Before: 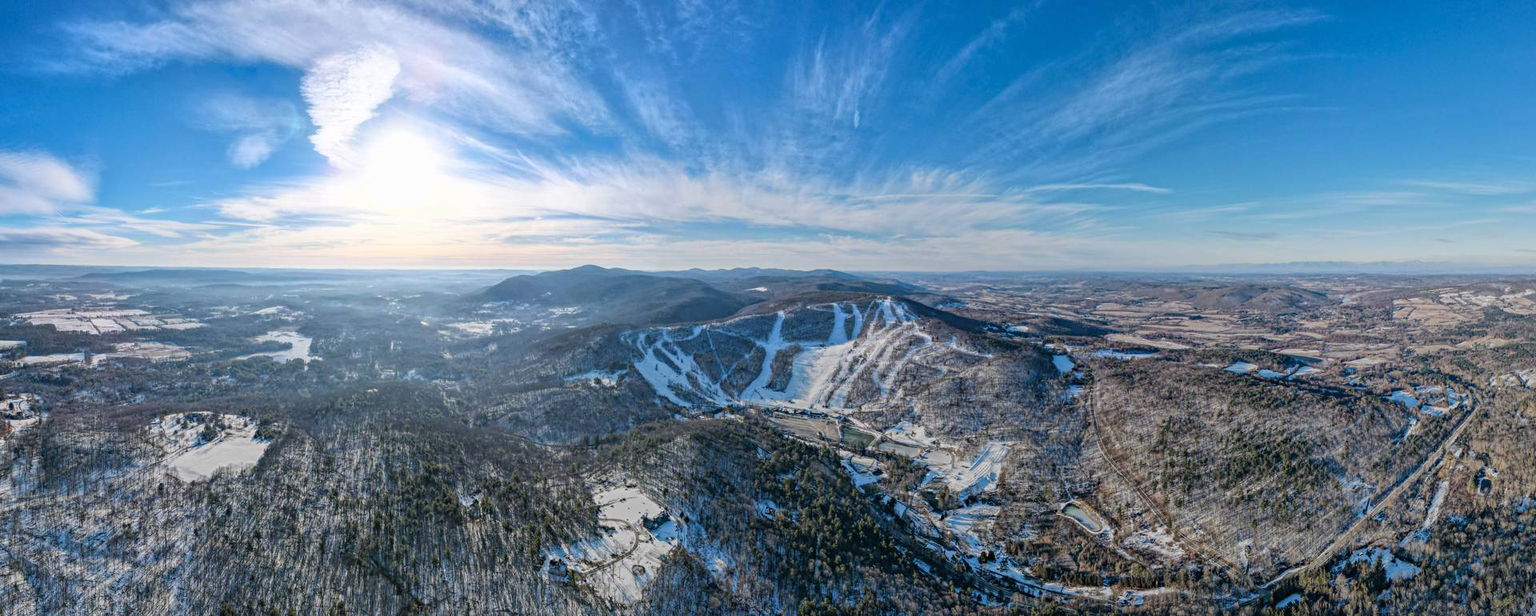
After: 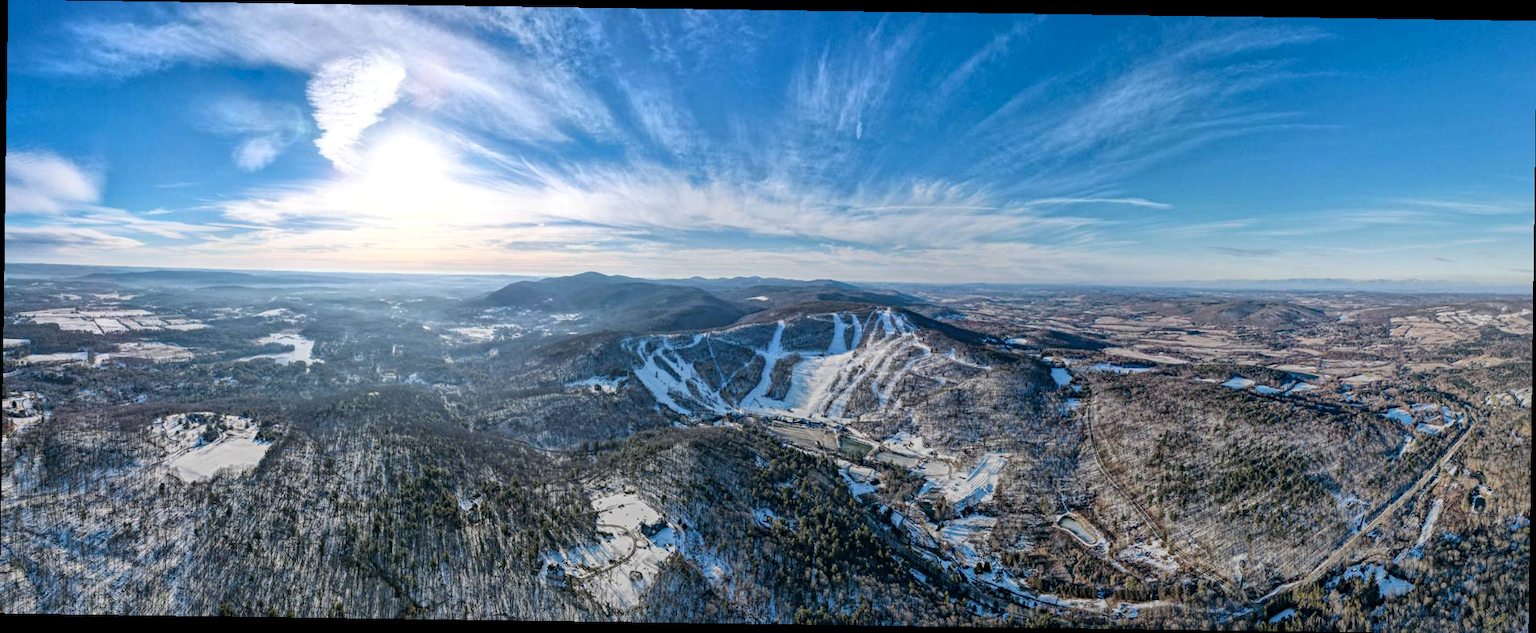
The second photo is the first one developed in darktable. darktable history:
local contrast: mode bilateral grid, contrast 20, coarseness 50, detail 132%, midtone range 0.2
rotate and perspective: rotation 0.8°, automatic cropping off
